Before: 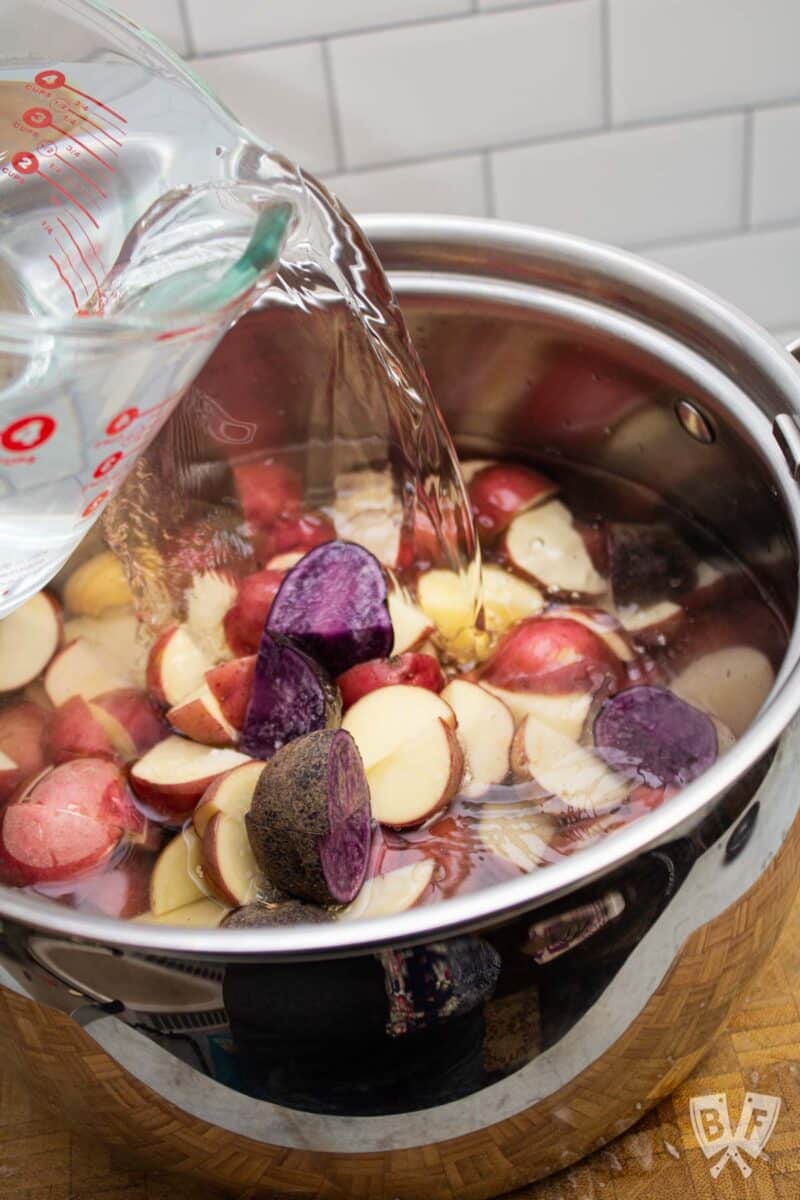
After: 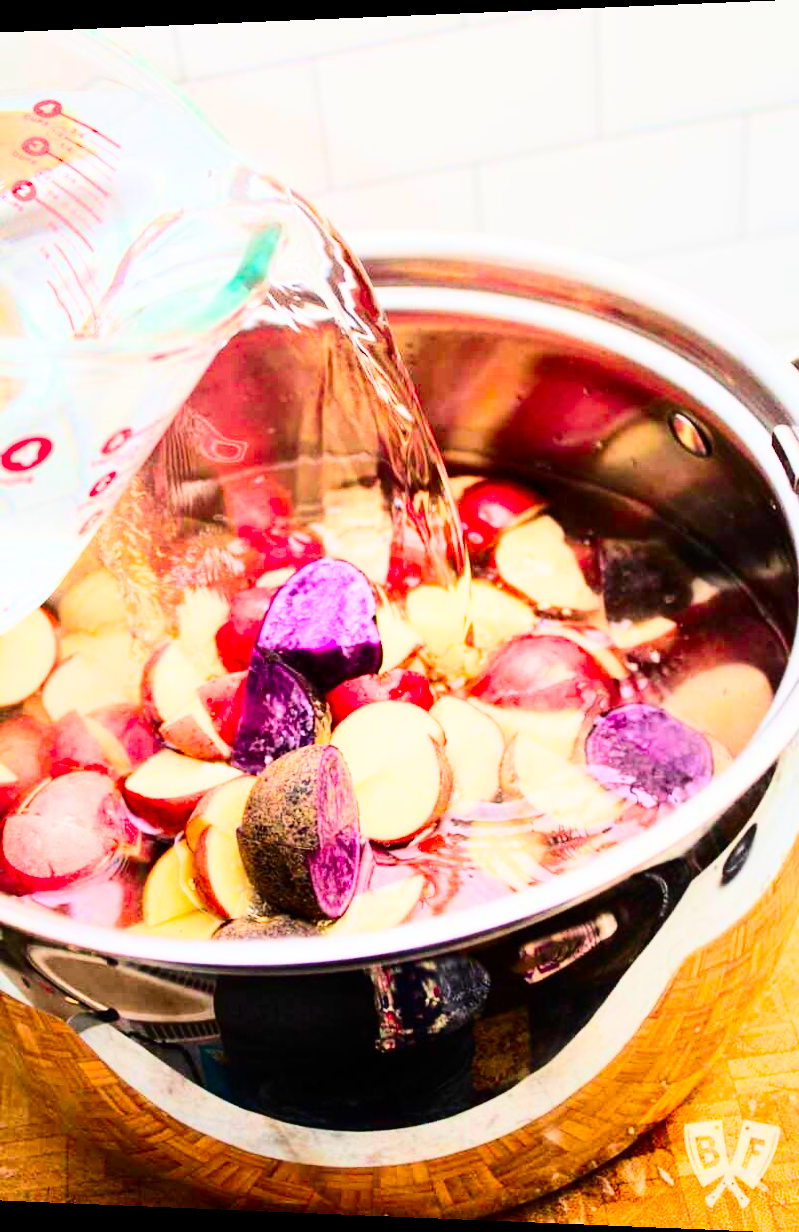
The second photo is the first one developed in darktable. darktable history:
rotate and perspective: lens shift (horizontal) -0.055, automatic cropping off
exposure: black level correction 0, exposure 1.675 EV, compensate exposure bias true, compensate highlight preservation false
contrast brightness saturation: contrast 0.26, brightness 0.02, saturation 0.87
filmic rgb: black relative exposure -7.5 EV, white relative exposure 5 EV, hardness 3.31, contrast 1.3, contrast in shadows safe
